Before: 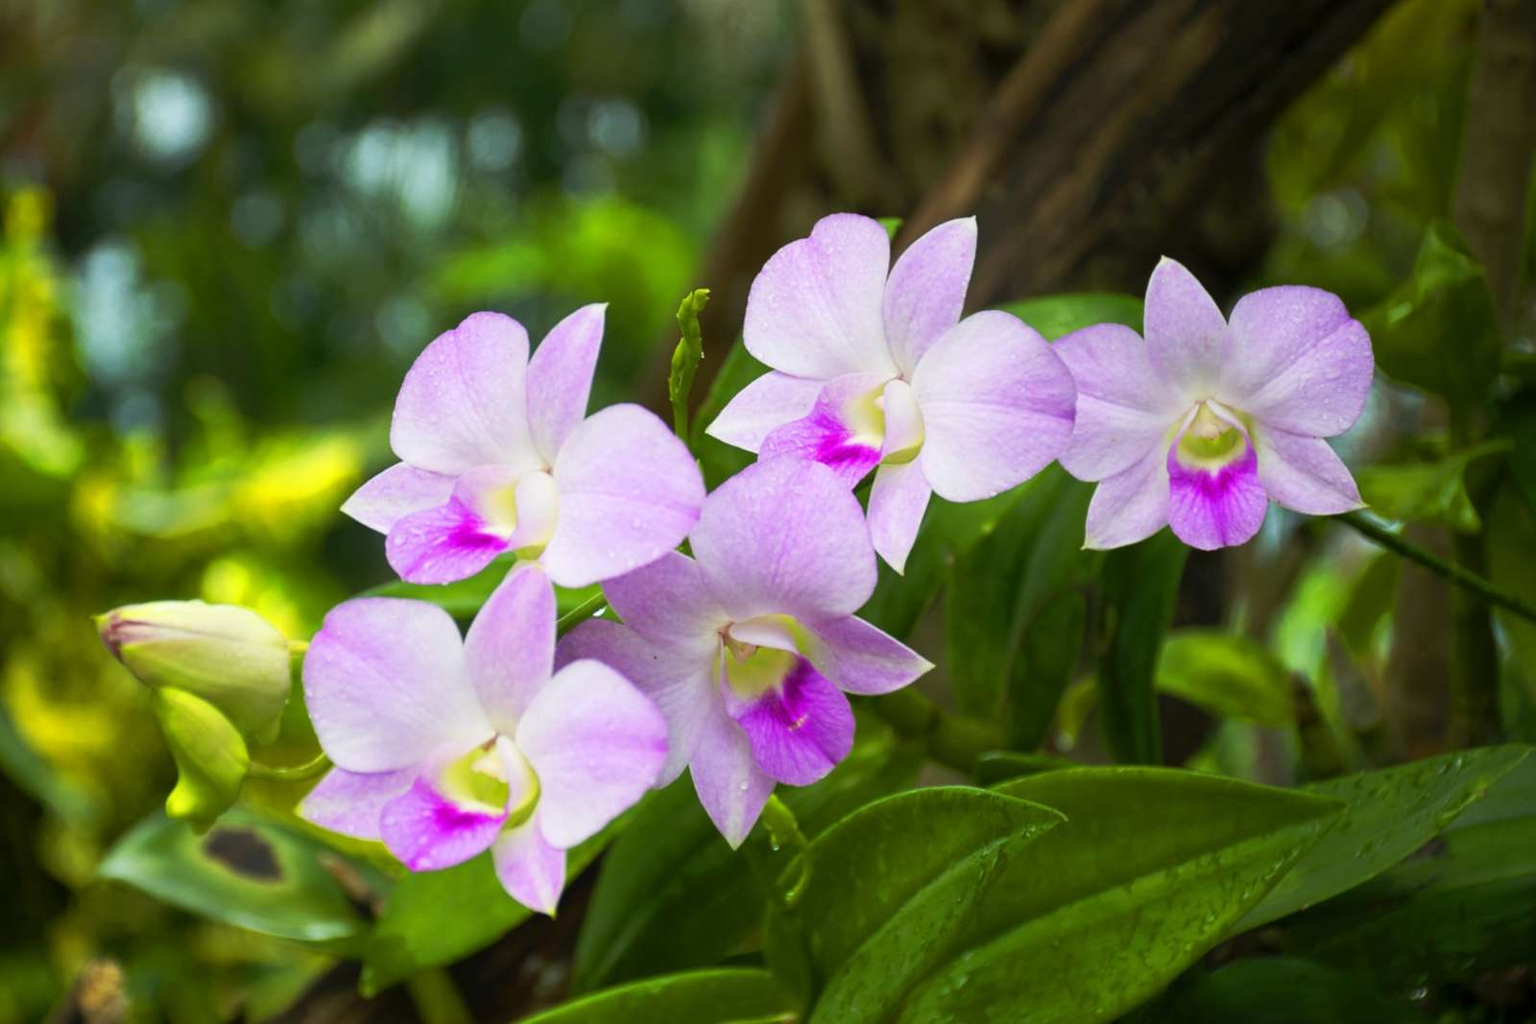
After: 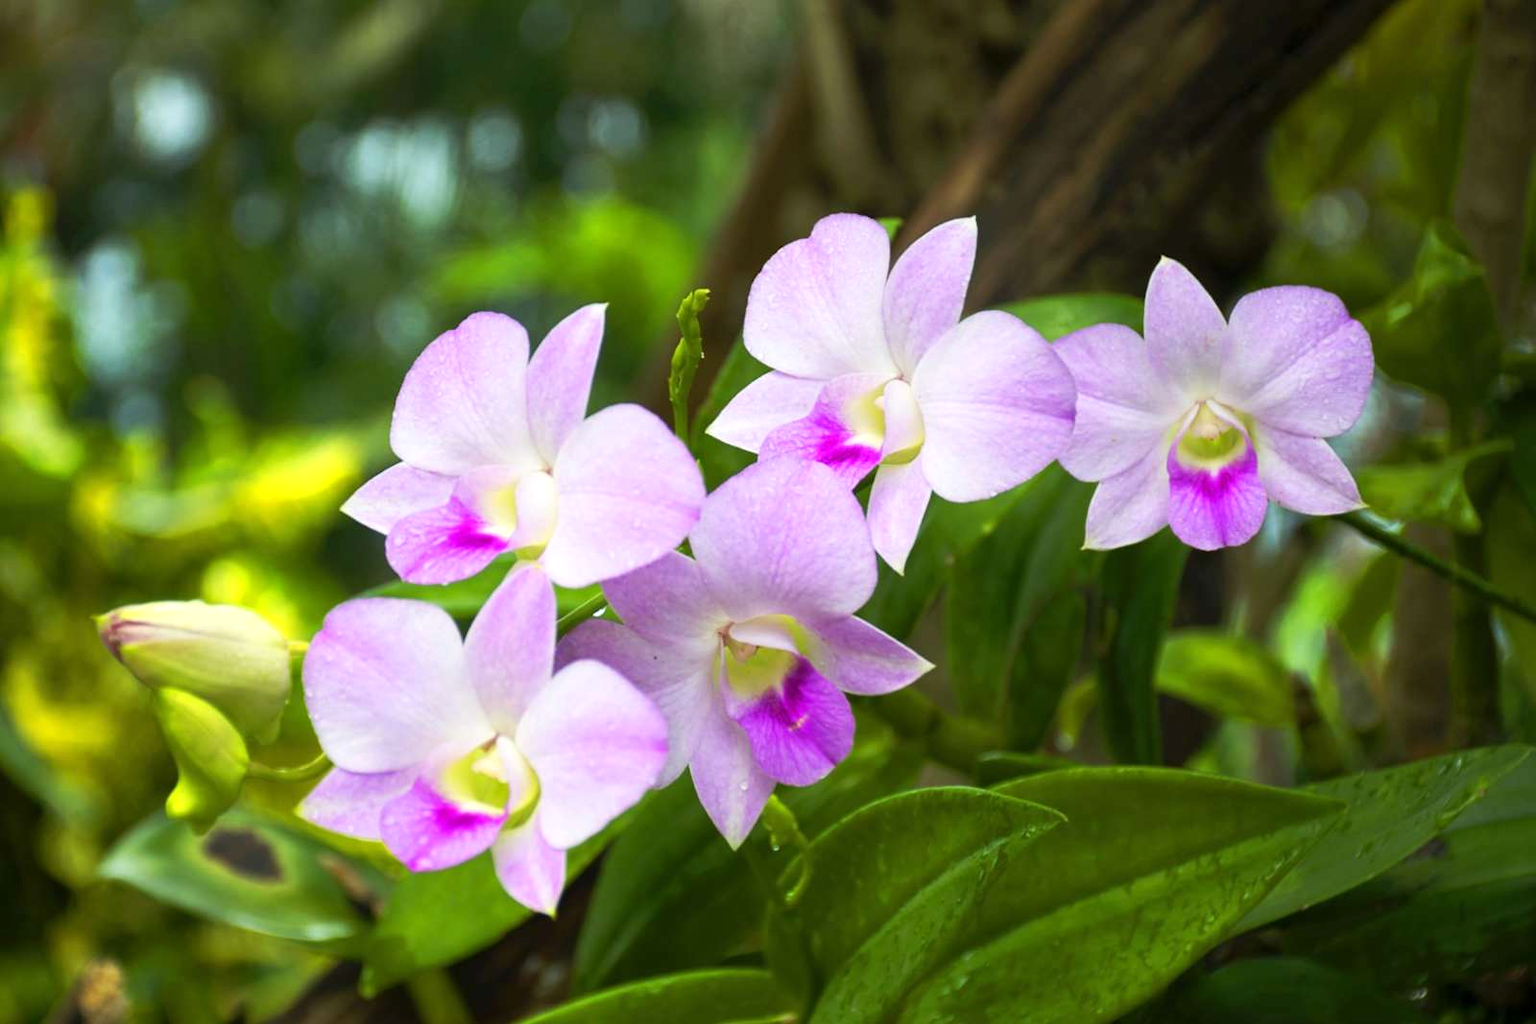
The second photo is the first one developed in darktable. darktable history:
exposure: exposure 0.224 EV, compensate highlight preservation false
